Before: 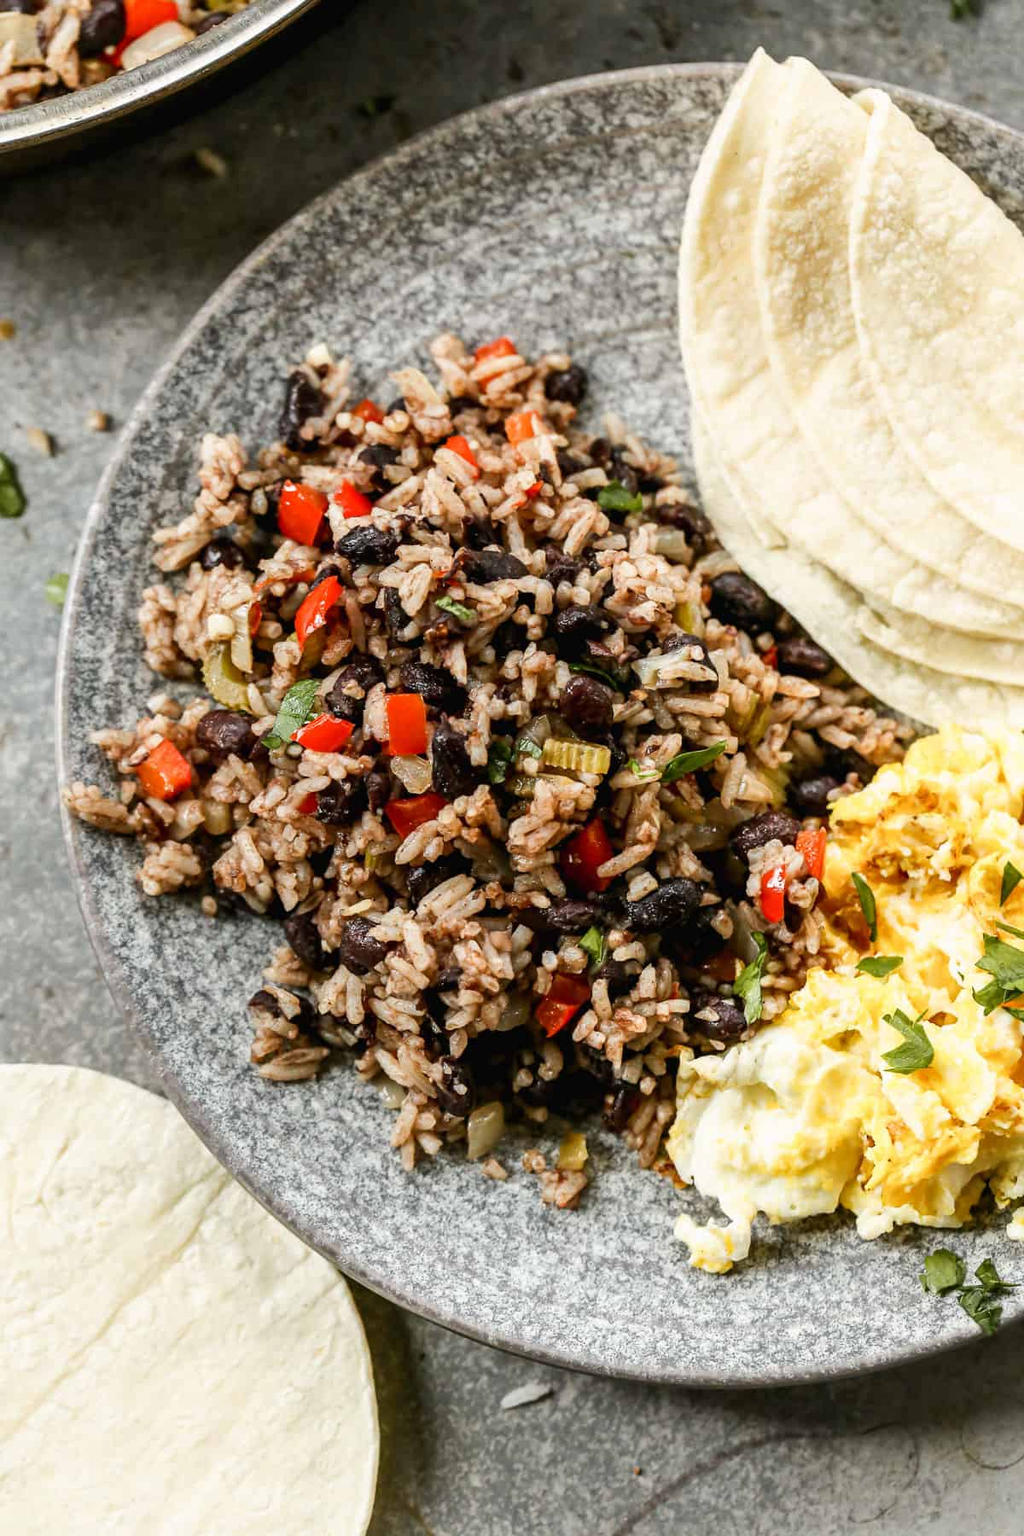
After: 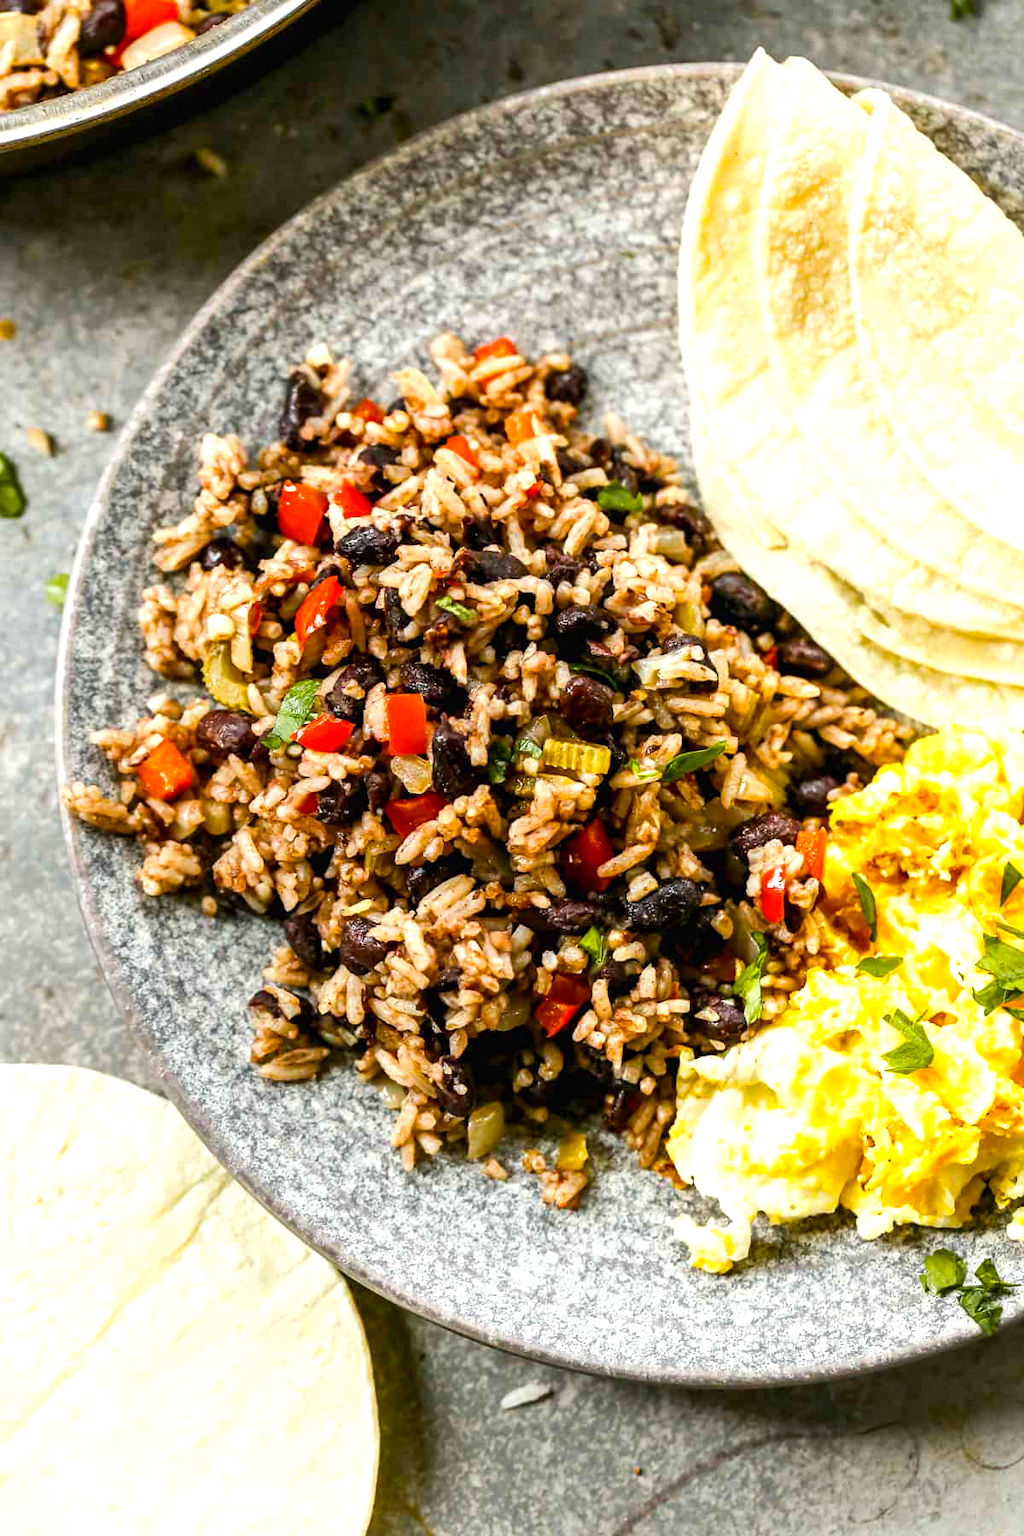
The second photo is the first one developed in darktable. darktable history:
color balance rgb: linear chroma grading › global chroma 15%, perceptual saturation grading › global saturation 30%
exposure: black level correction 0.001, exposure 0.5 EV, compensate exposure bias true, compensate highlight preservation false
